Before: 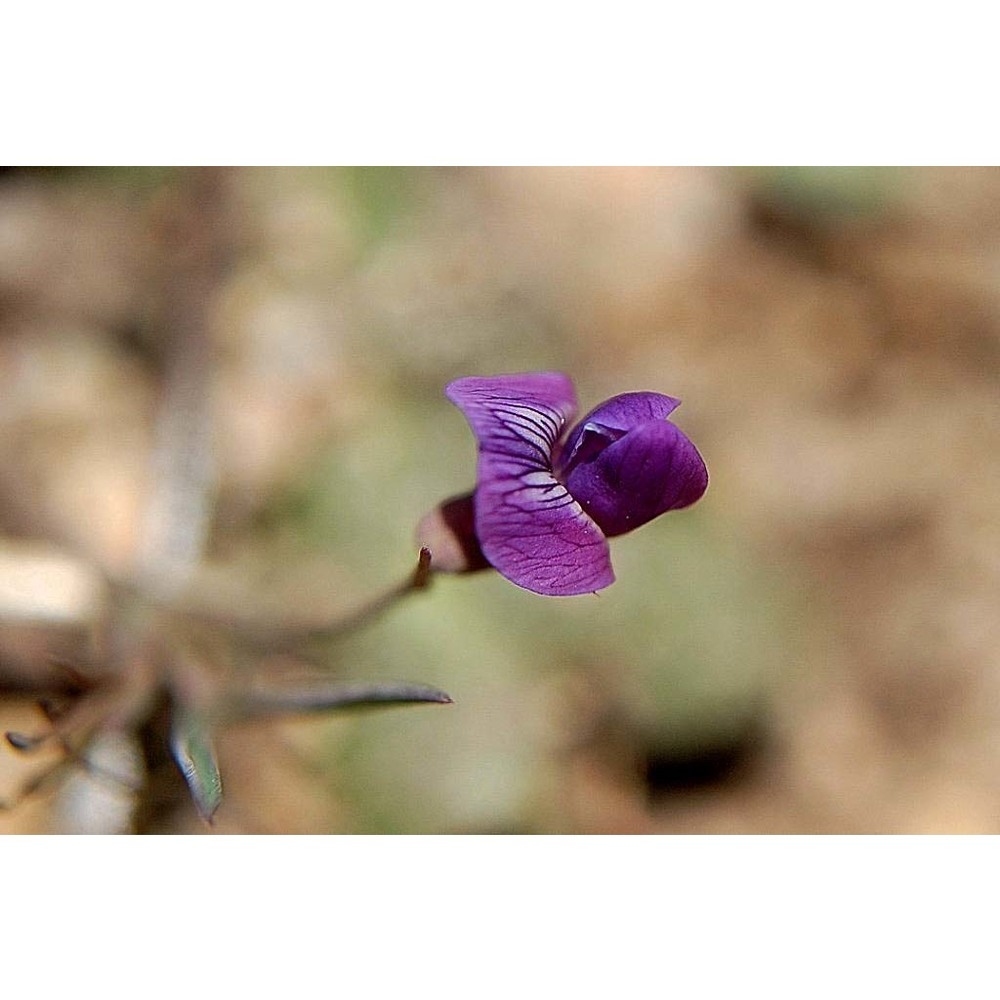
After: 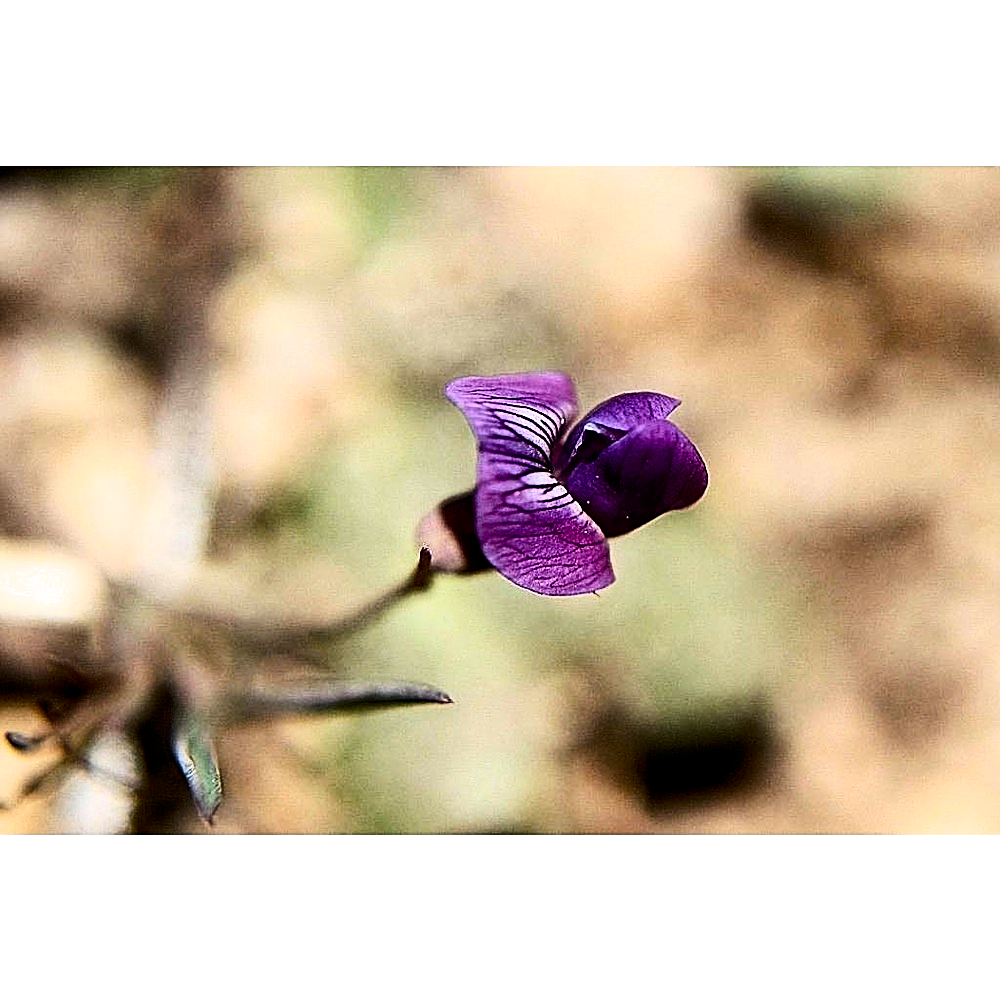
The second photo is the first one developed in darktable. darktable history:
color balance rgb: power › luminance -9.131%, global offset › luminance 0.485%, perceptual saturation grading › global saturation 17.454%, perceptual brilliance grading › global brilliance 10.749%
sharpen: on, module defaults
filmic rgb: black relative exposure -8.69 EV, white relative exposure 2.69 EV, target black luminance 0%, target white luminance 99.872%, hardness 6.25, latitude 75.08%, contrast 1.325, highlights saturation mix -5.57%, preserve chrominance max RGB, color science v6 (2022), contrast in shadows safe, contrast in highlights safe
contrast brightness saturation: contrast 0.295
